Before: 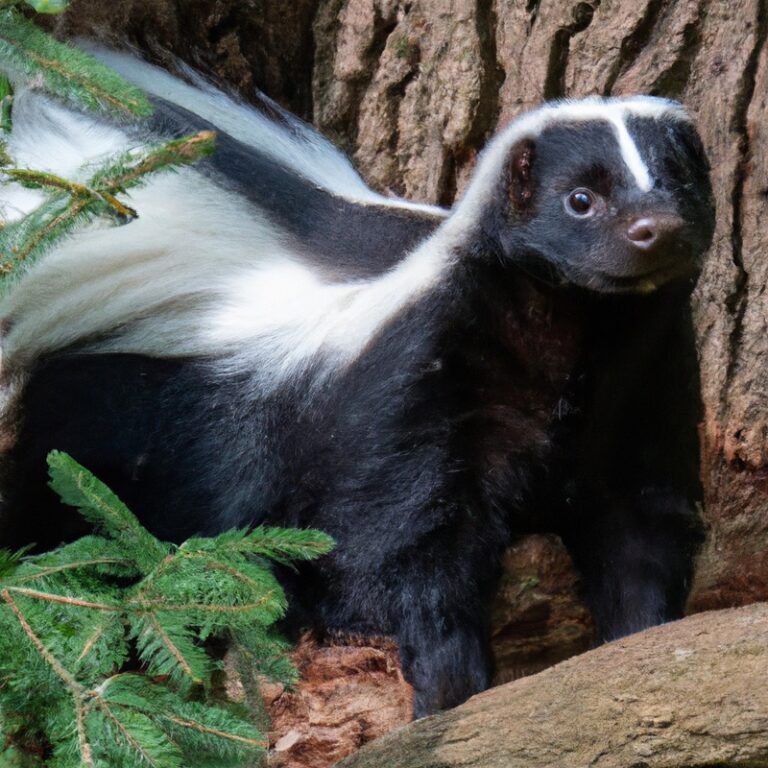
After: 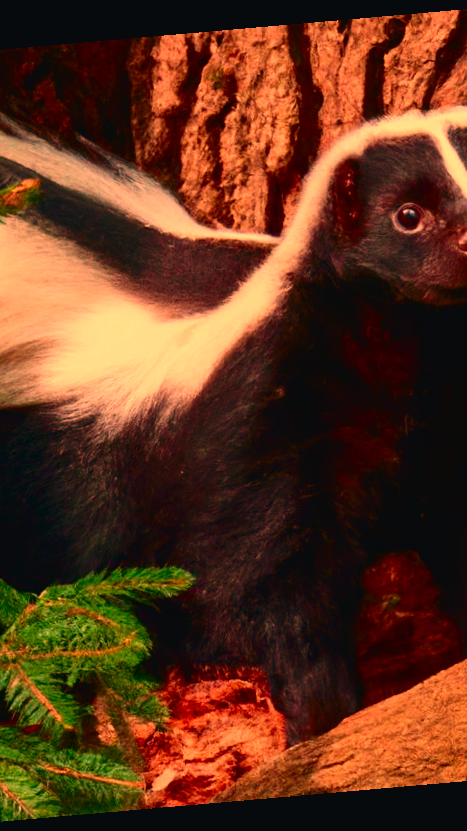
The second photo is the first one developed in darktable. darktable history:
white balance: red 1.467, blue 0.684
crop and rotate: left 22.516%, right 21.234%
tone curve: curves: ch0 [(0, 0.025) (0.15, 0.143) (0.452, 0.486) (0.751, 0.788) (1, 0.961)]; ch1 [(0, 0) (0.43, 0.408) (0.476, 0.469) (0.497, 0.494) (0.546, 0.571) (0.566, 0.607) (0.62, 0.657) (1, 1)]; ch2 [(0, 0) (0.386, 0.397) (0.505, 0.498) (0.547, 0.546) (0.579, 0.58) (1, 1)], color space Lab, independent channels, preserve colors none
contrast brightness saturation: brightness -0.25, saturation 0.2
rotate and perspective: rotation -4.98°, automatic cropping off
